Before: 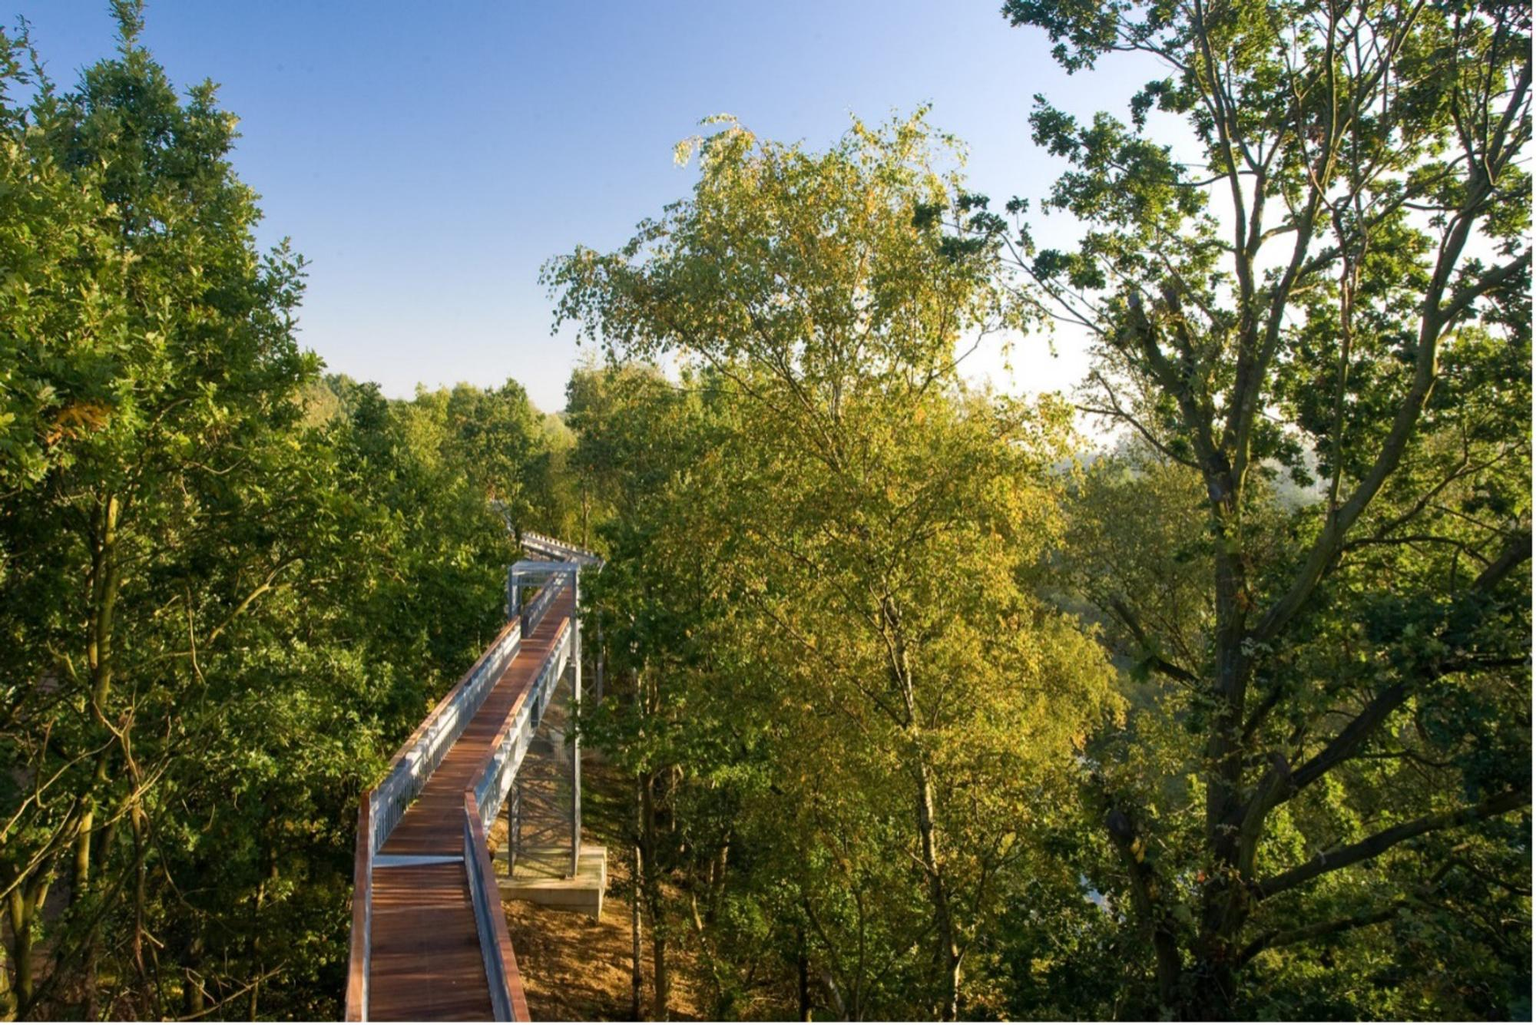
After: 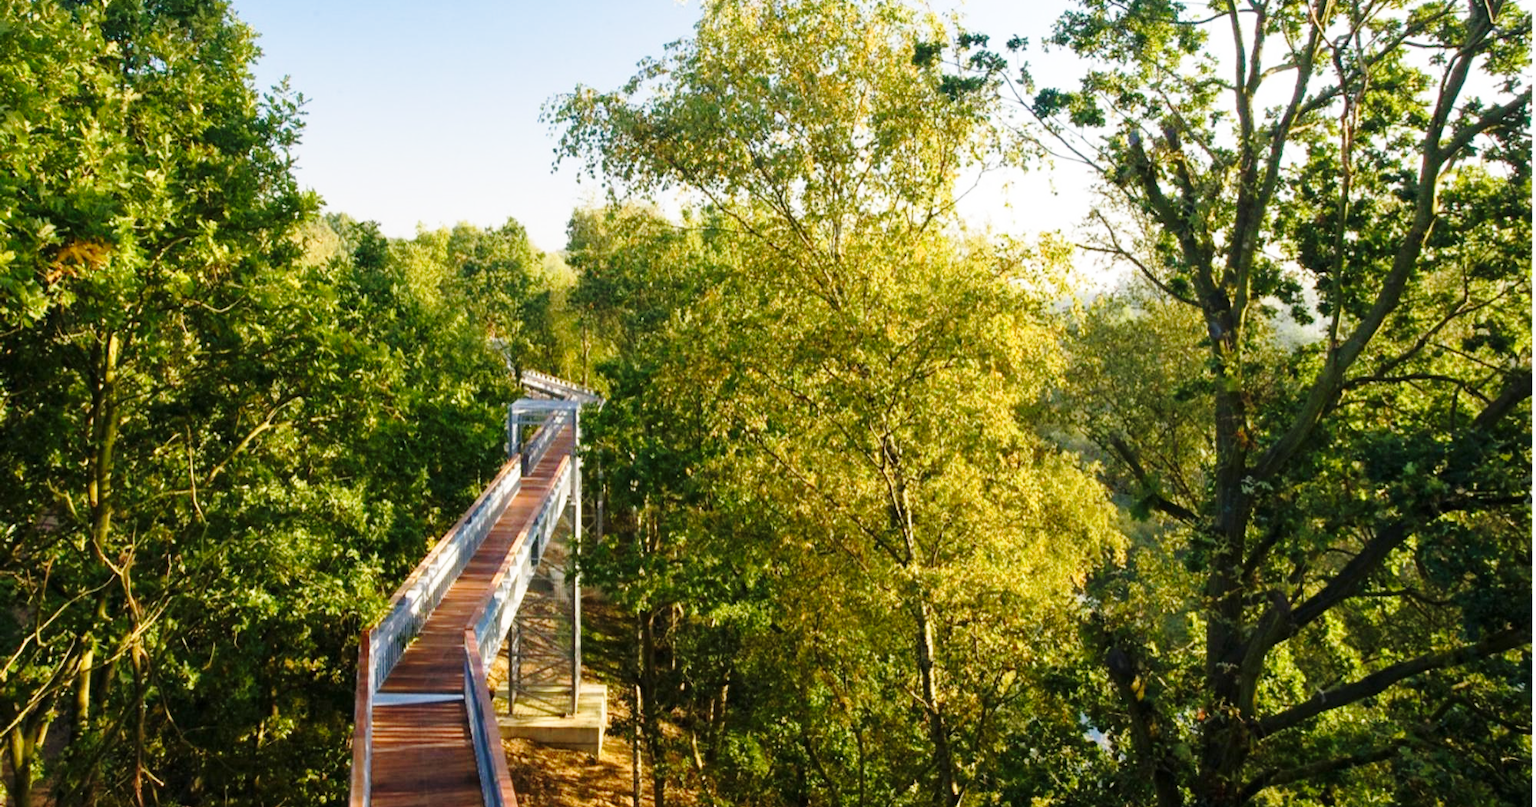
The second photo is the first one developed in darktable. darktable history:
base curve: curves: ch0 [(0, 0) (0.028, 0.03) (0.121, 0.232) (0.46, 0.748) (0.859, 0.968) (1, 1)], preserve colors none
crop and rotate: top 15.853%, bottom 5.318%
